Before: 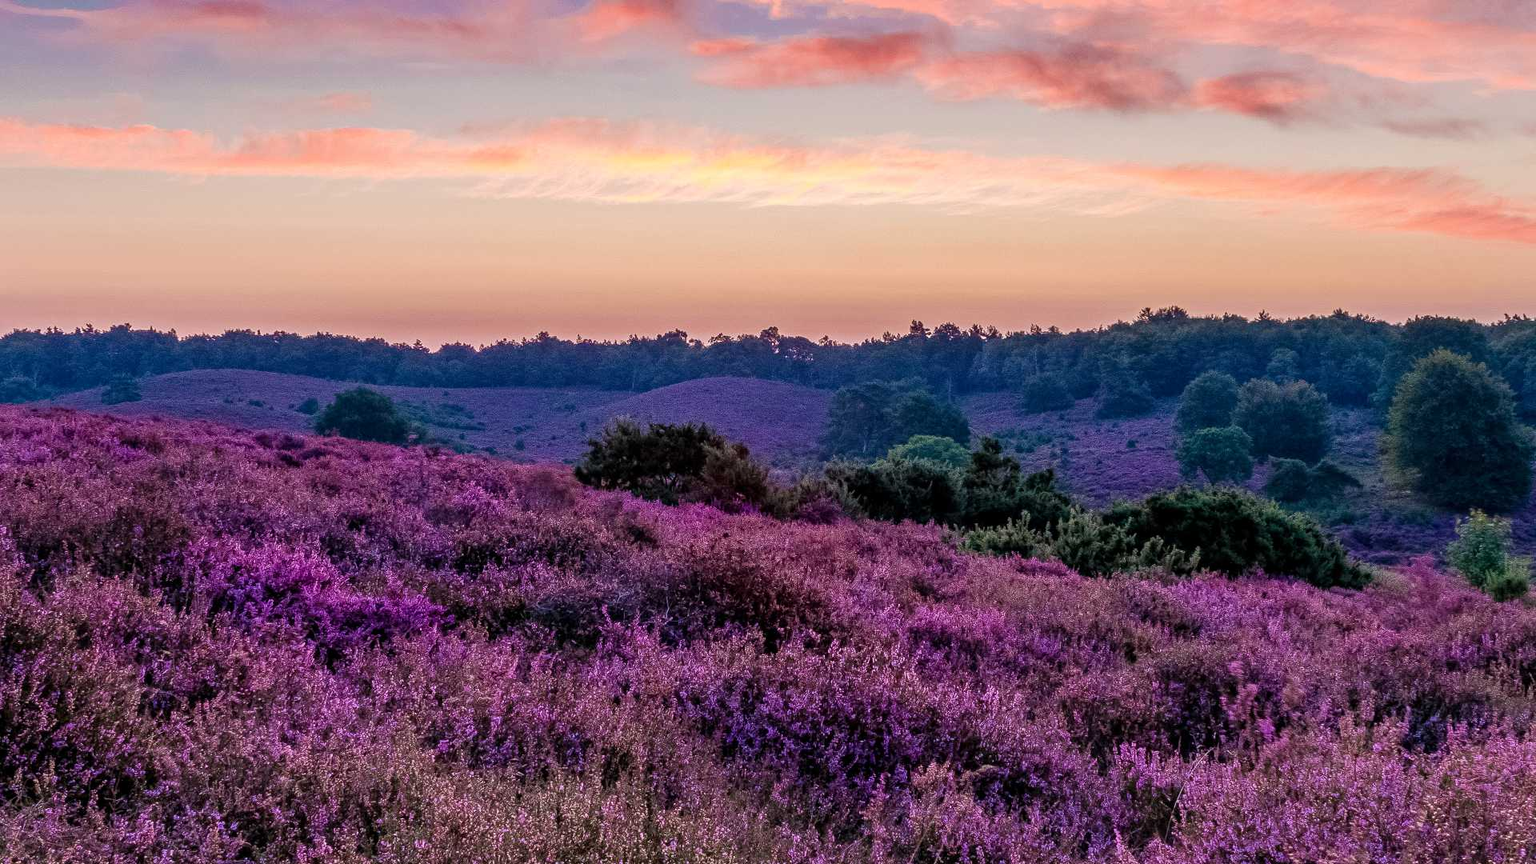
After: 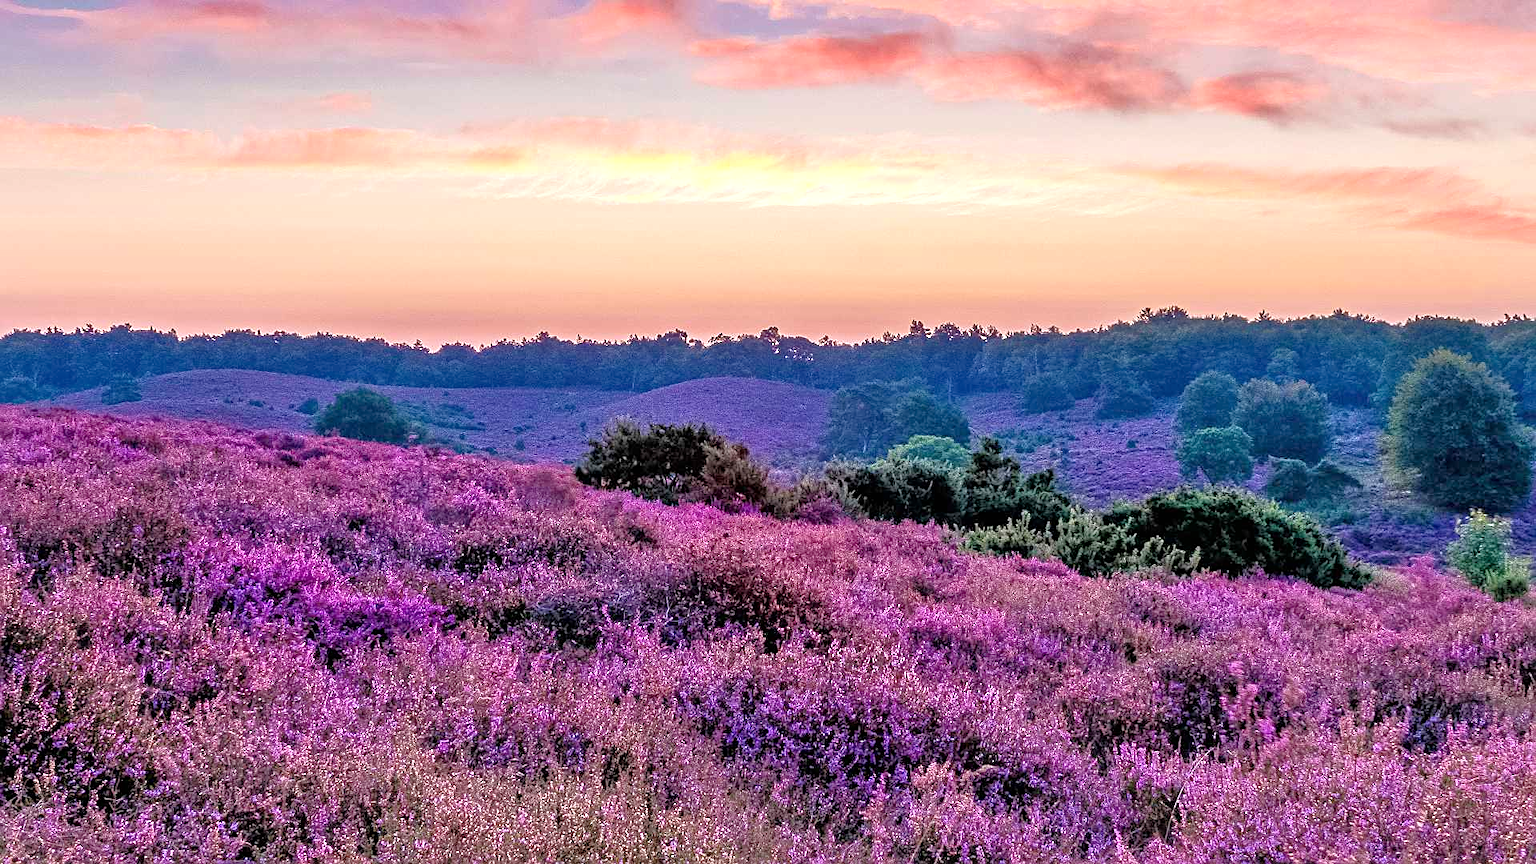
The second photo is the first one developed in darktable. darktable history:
sharpen: on, module defaults
tone equalizer: -7 EV 0.142 EV, -6 EV 0.579 EV, -5 EV 1.12 EV, -4 EV 1.35 EV, -3 EV 1.17 EV, -2 EV 0.6 EV, -1 EV 0.158 EV
exposure: black level correction 0, exposure 0.5 EV, compensate highlight preservation false
